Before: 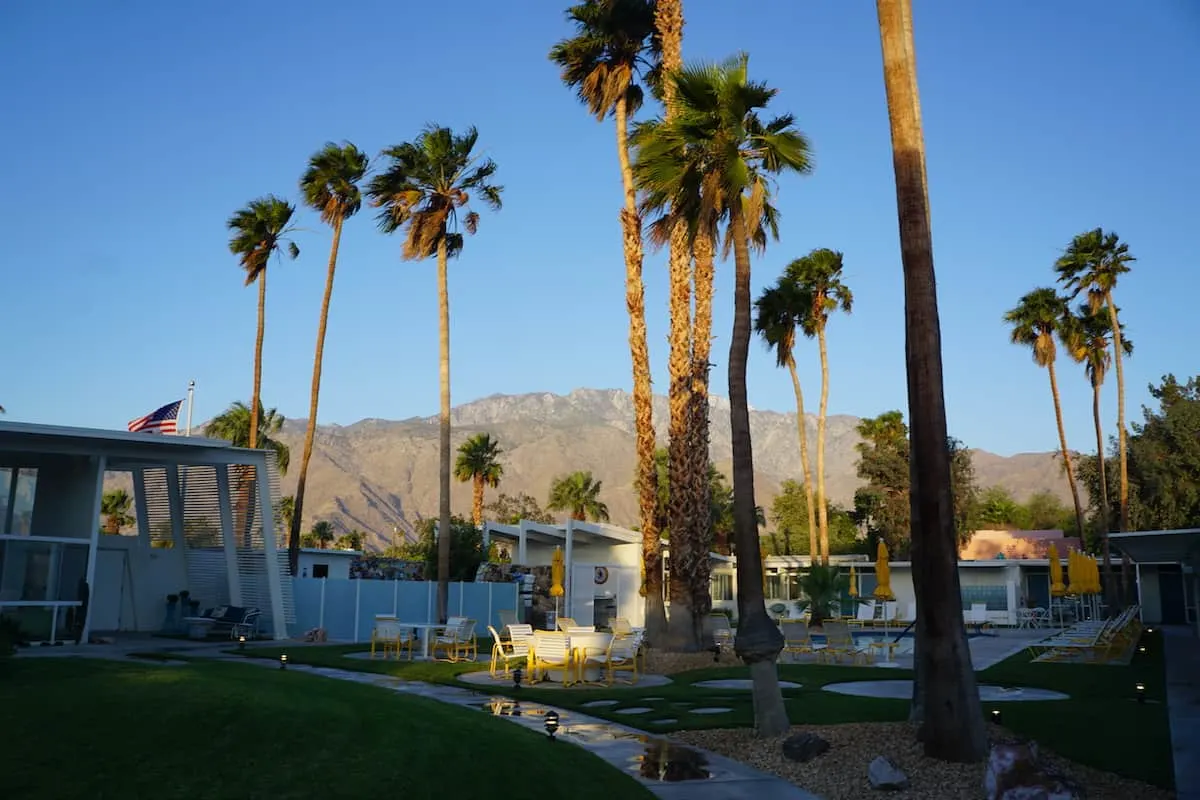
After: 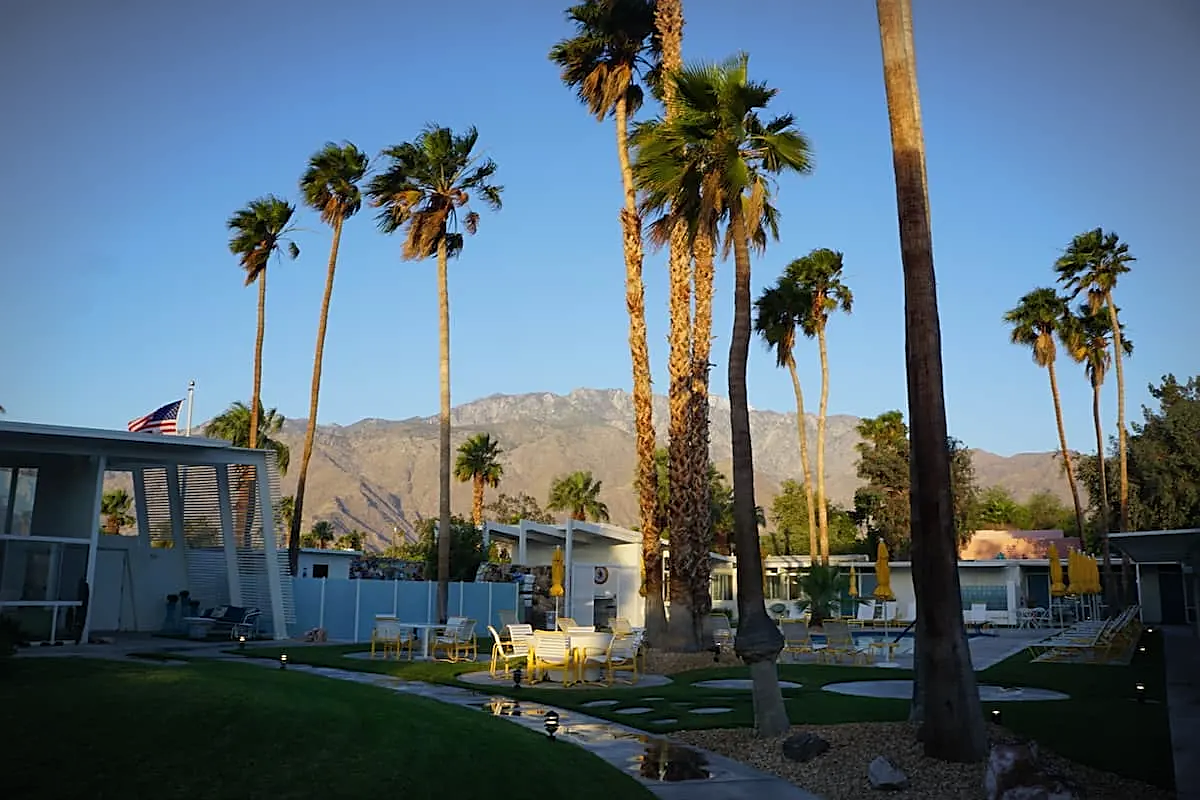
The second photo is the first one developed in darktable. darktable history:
vignetting: fall-off start 86.65%, automatic ratio true
sharpen: amount 0.5
